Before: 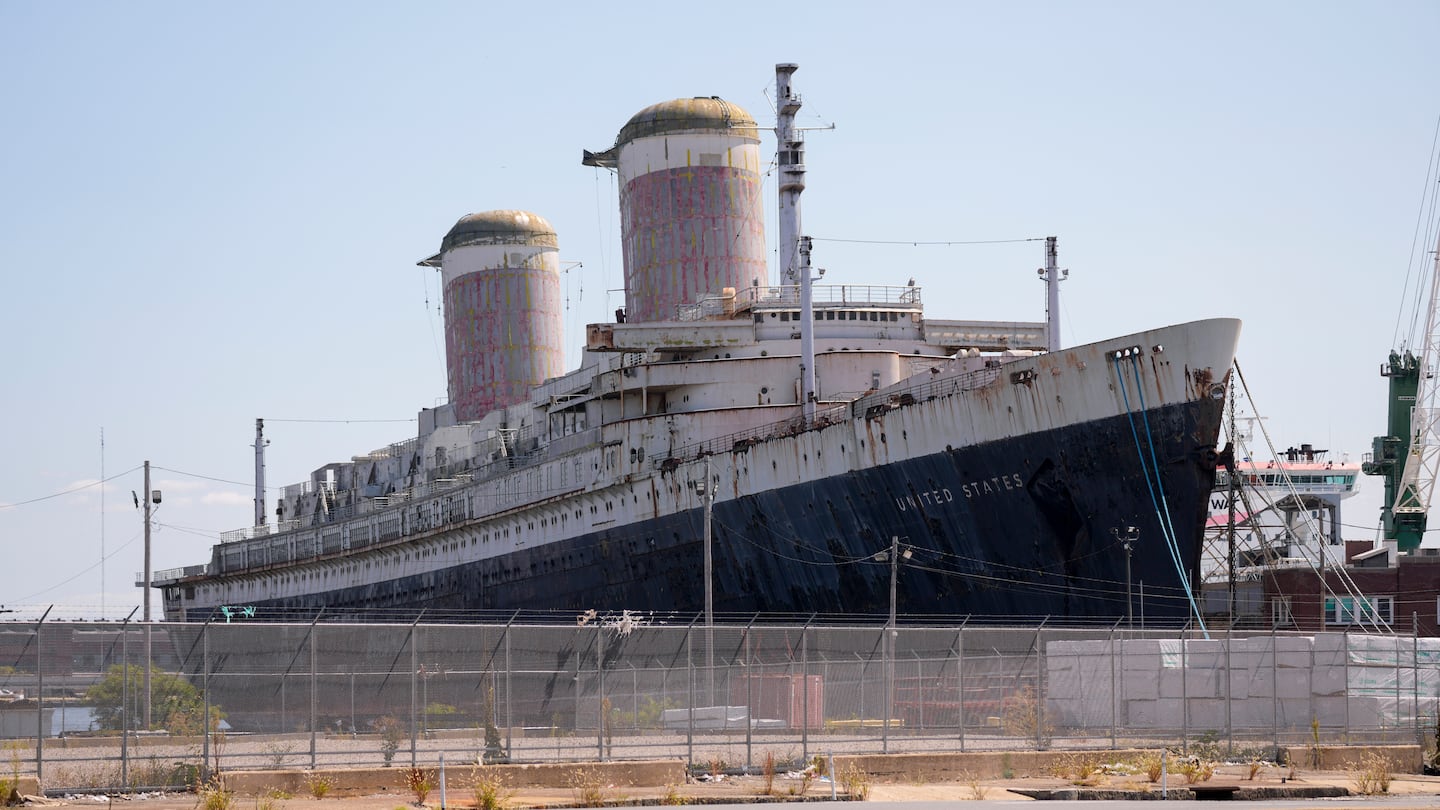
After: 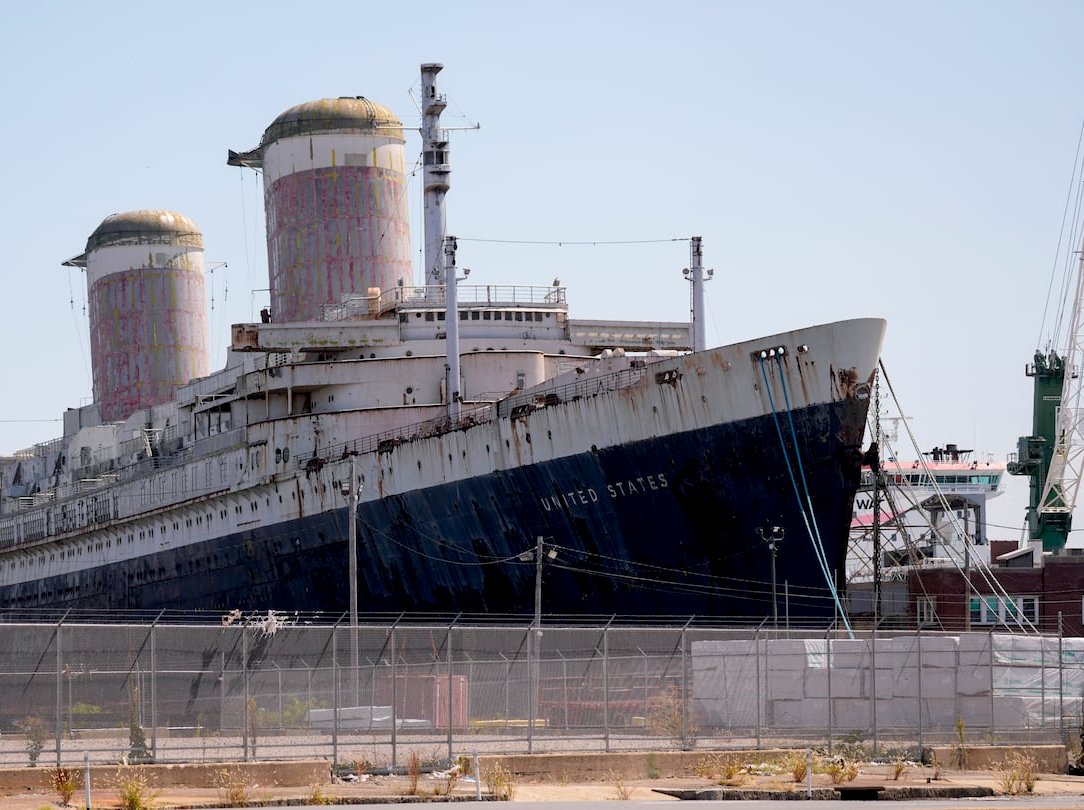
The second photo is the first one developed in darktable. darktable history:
exposure: black level correction 0.007, compensate highlight preservation false
crop and rotate: left 24.676%
